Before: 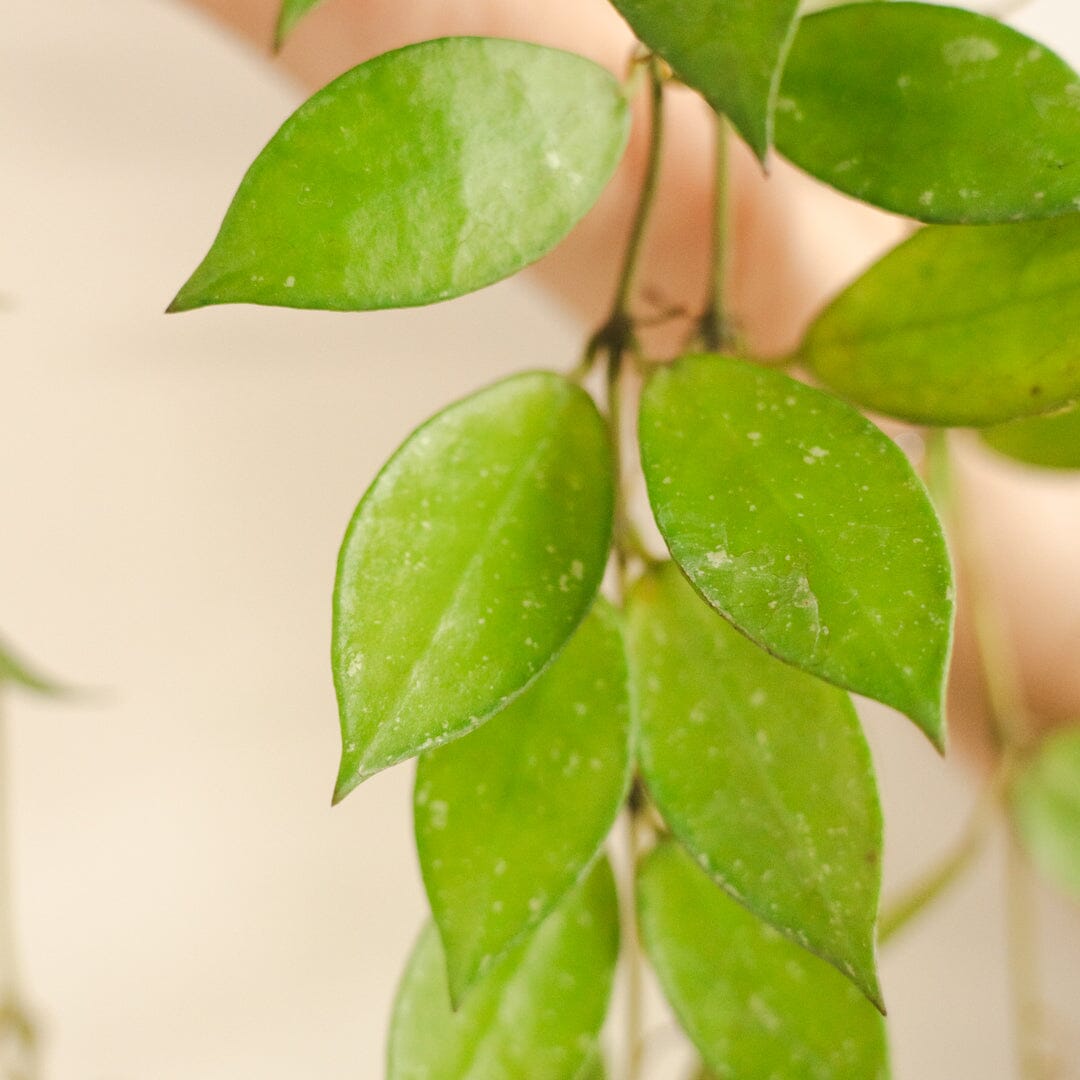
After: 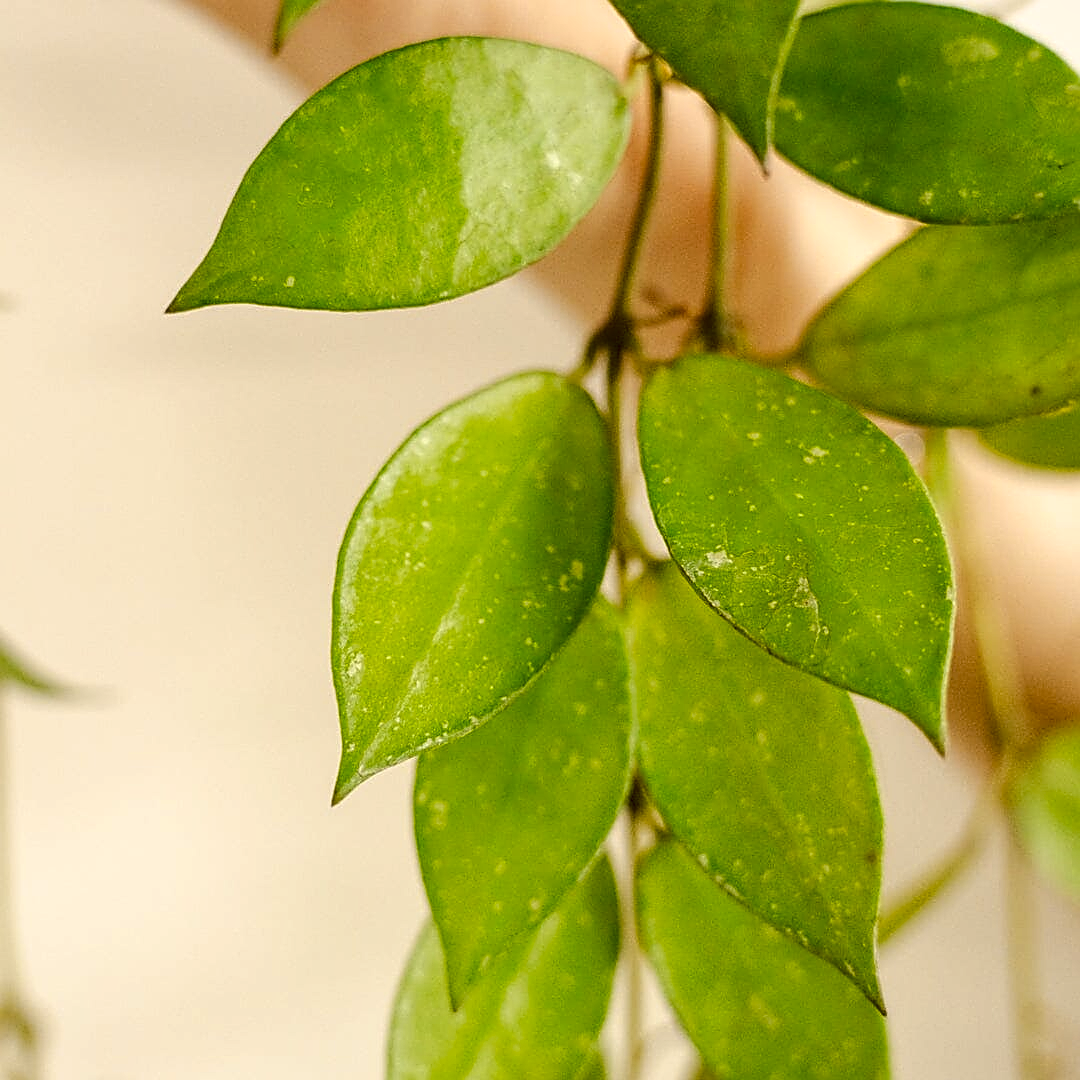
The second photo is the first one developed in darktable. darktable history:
color contrast: green-magenta contrast 0.8, blue-yellow contrast 1.1, unbound 0
sharpen: amount 0.901
contrast brightness saturation: contrast 0.12, brightness -0.12, saturation 0.2
local contrast: detail 130%
